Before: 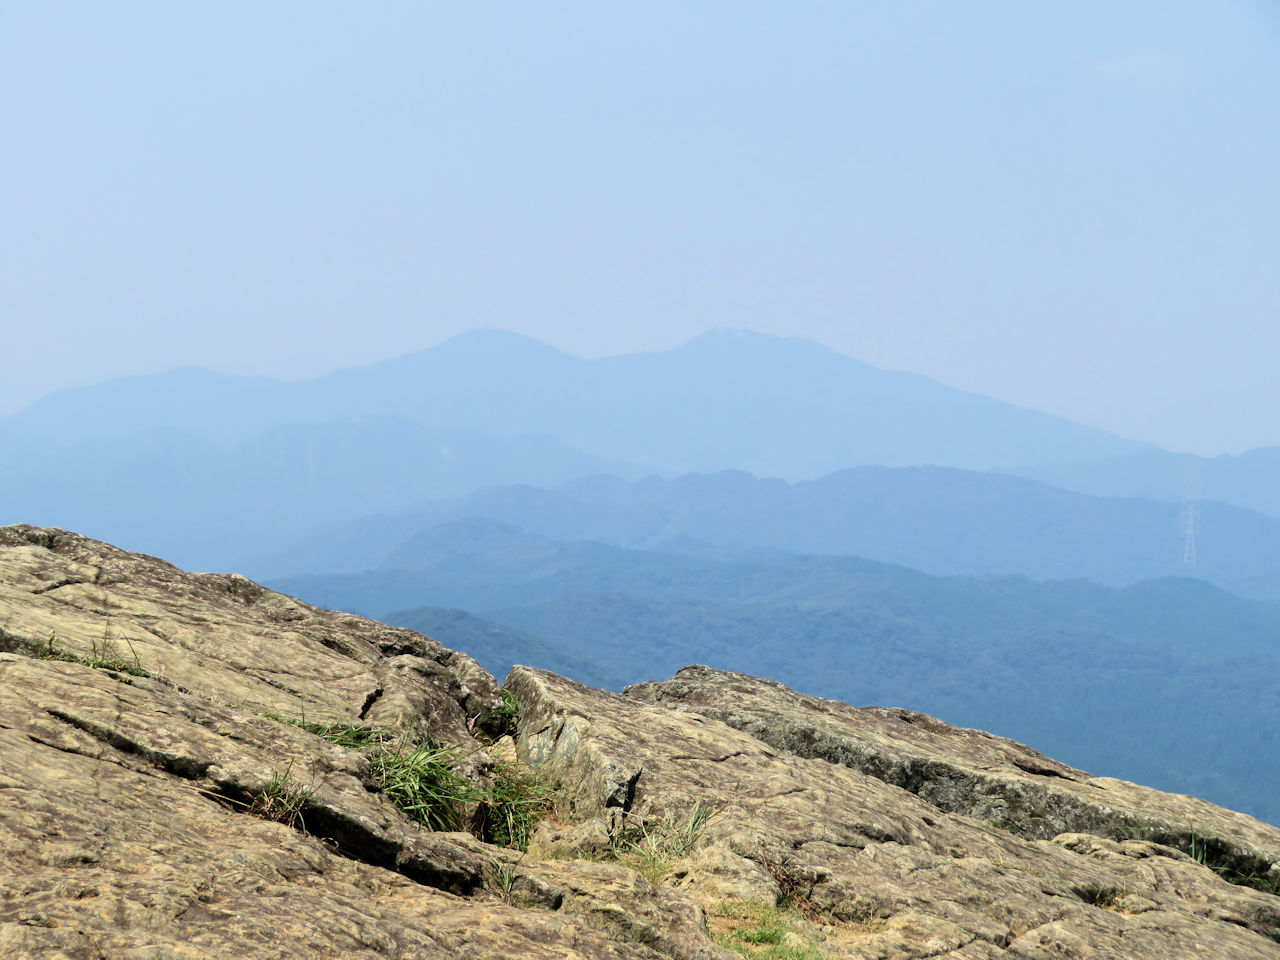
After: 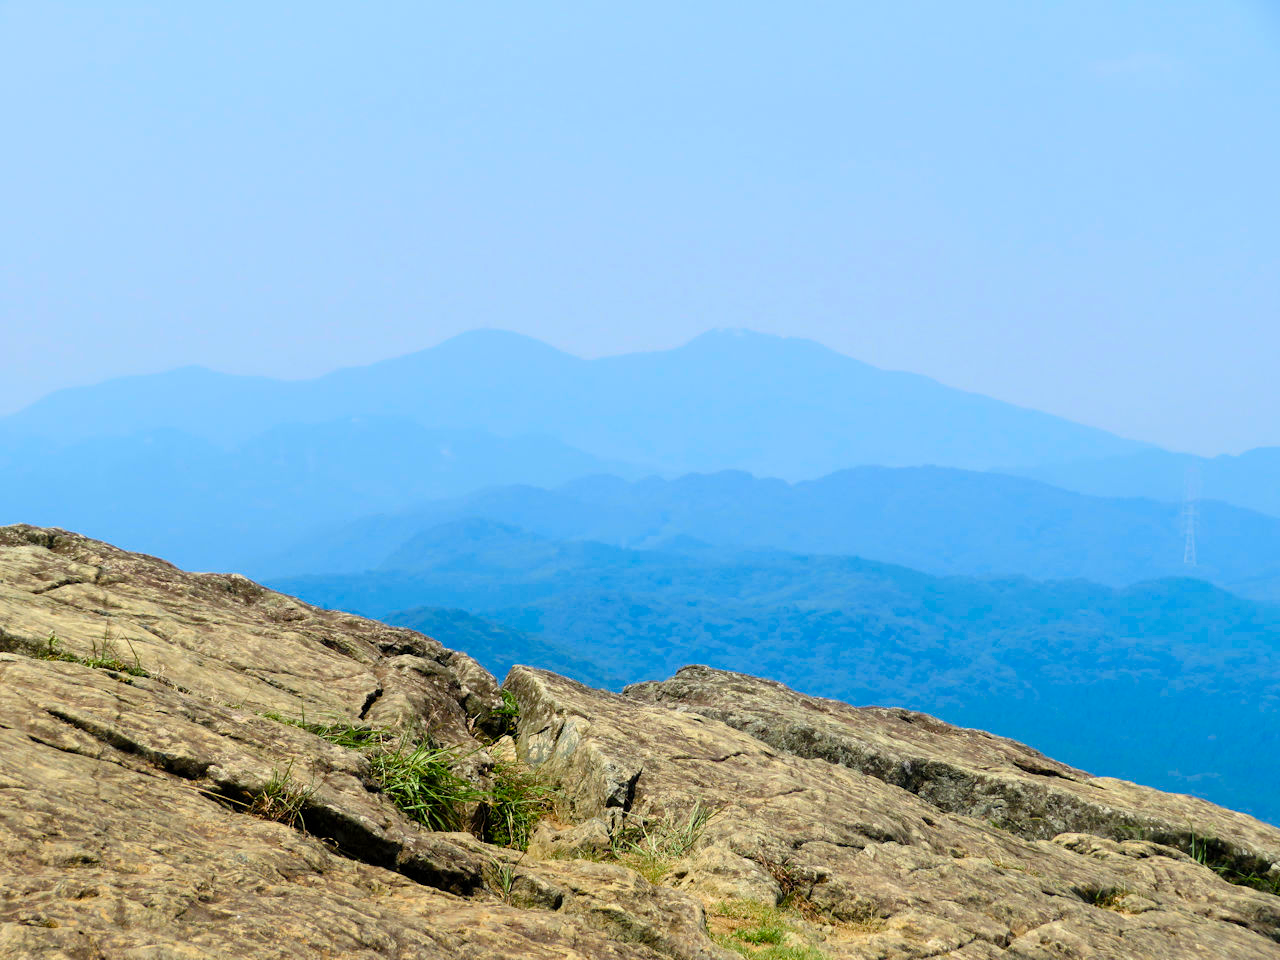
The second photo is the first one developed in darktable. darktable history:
color zones: curves: ch1 [(0.25, 0.5) (0.747, 0.71)]
color balance rgb: perceptual saturation grading › global saturation 35%, perceptual saturation grading › highlights -25%, perceptual saturation grading › shadows 25%, global vibrance 10%
